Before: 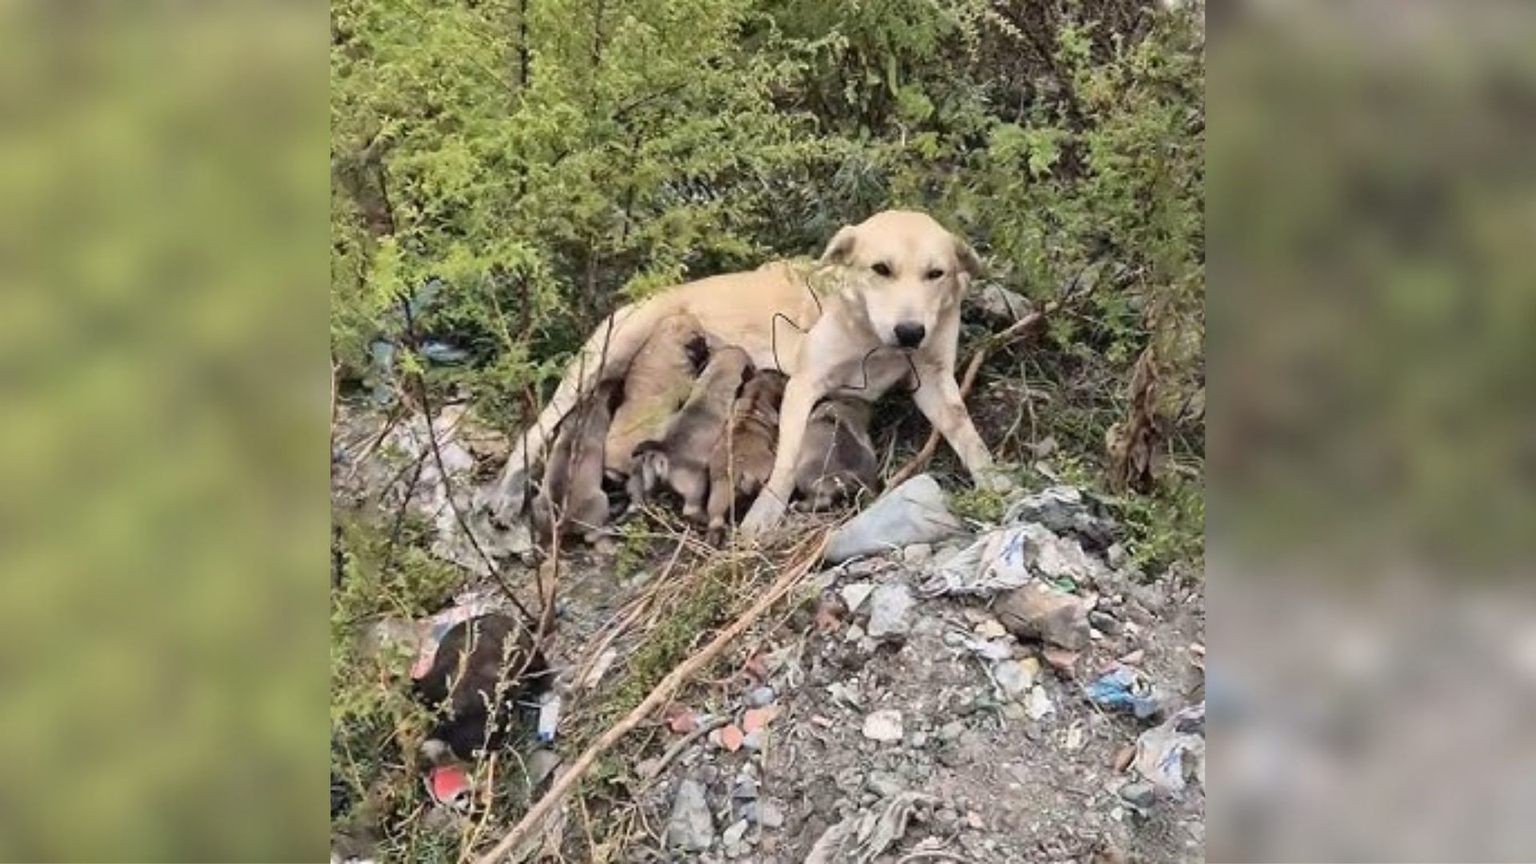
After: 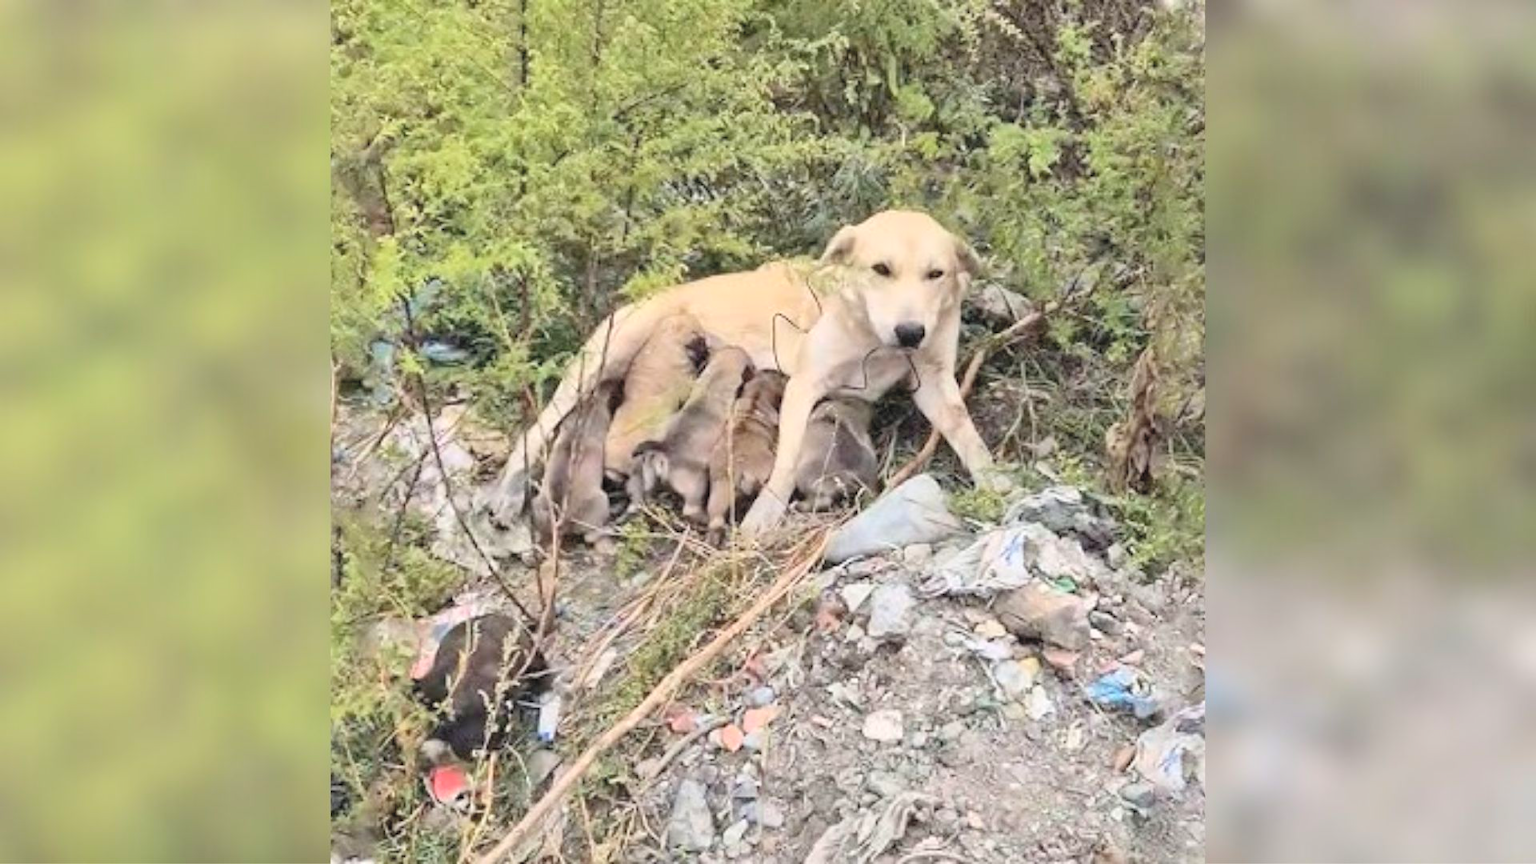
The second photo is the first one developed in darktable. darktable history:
contrast brightness saturation: contrast 0.101, brightness 0.301, saturation 0.14
